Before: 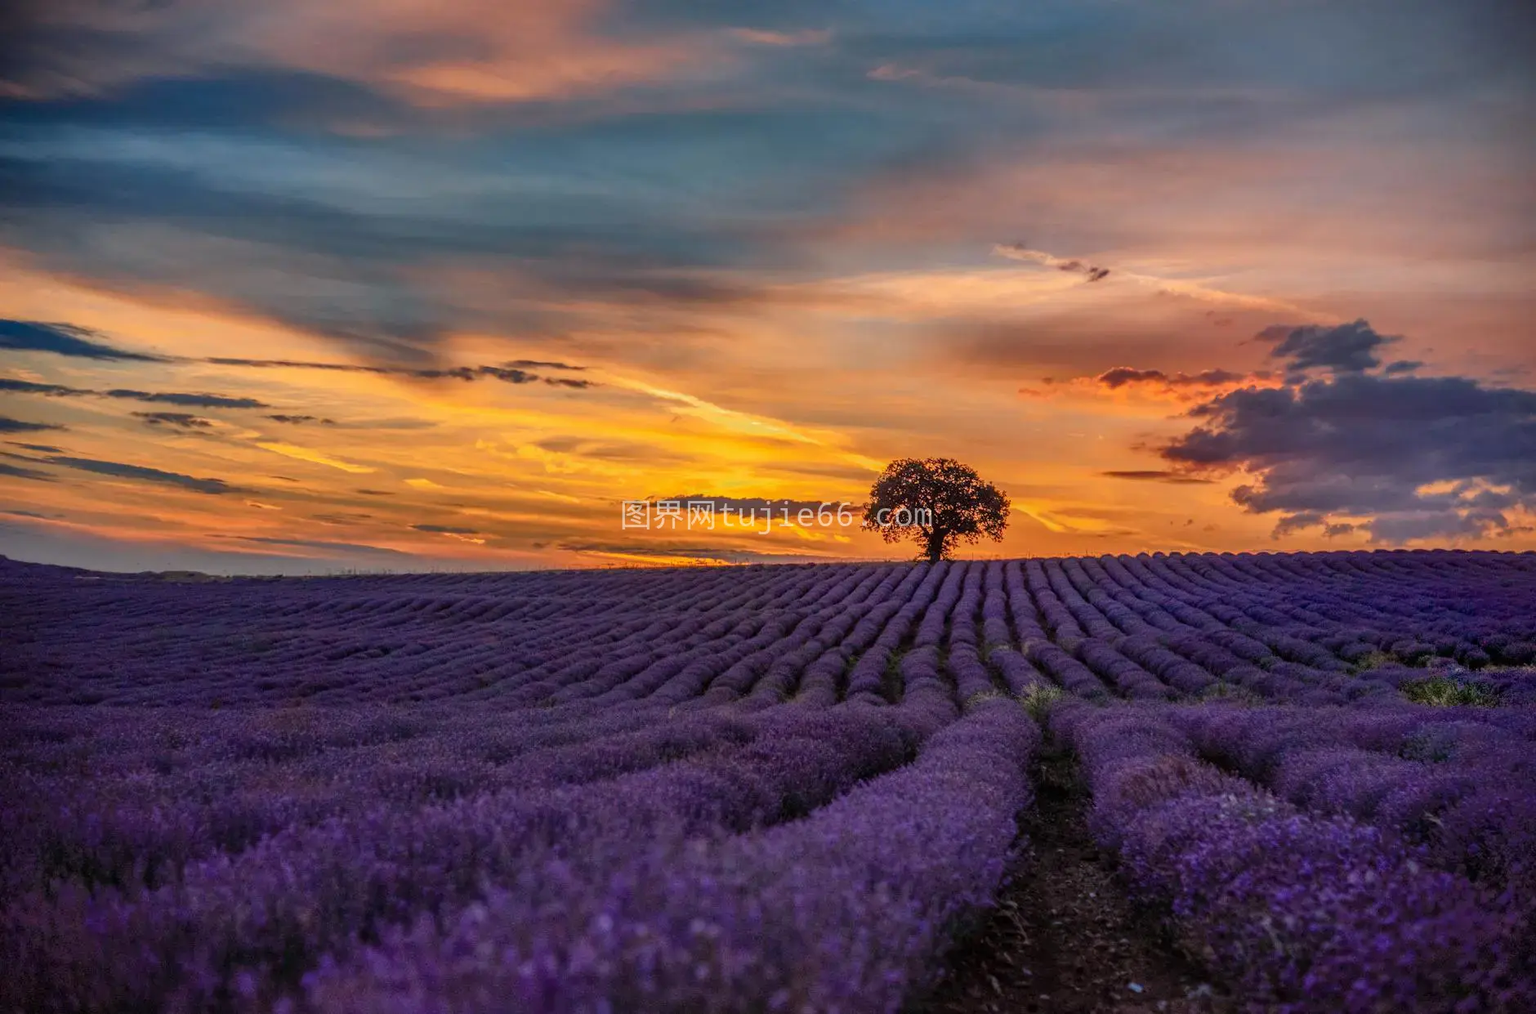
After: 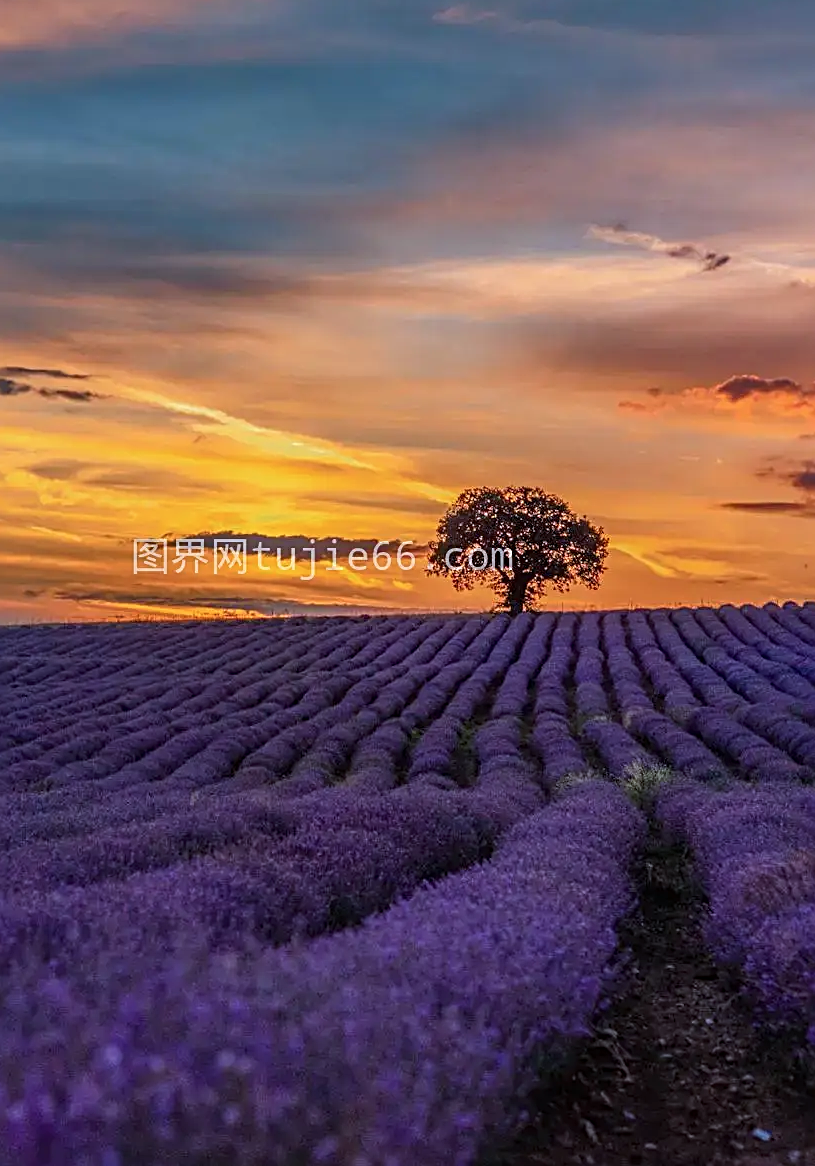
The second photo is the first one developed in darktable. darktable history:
crop: left 33.452%, top 6.025%, right 23.155%
color calibration: x 0.37, y 0.382, temperature 4313.32 K
sharpen: radius 2.531, amount 0.628
tone equalizer: on, module defaults
